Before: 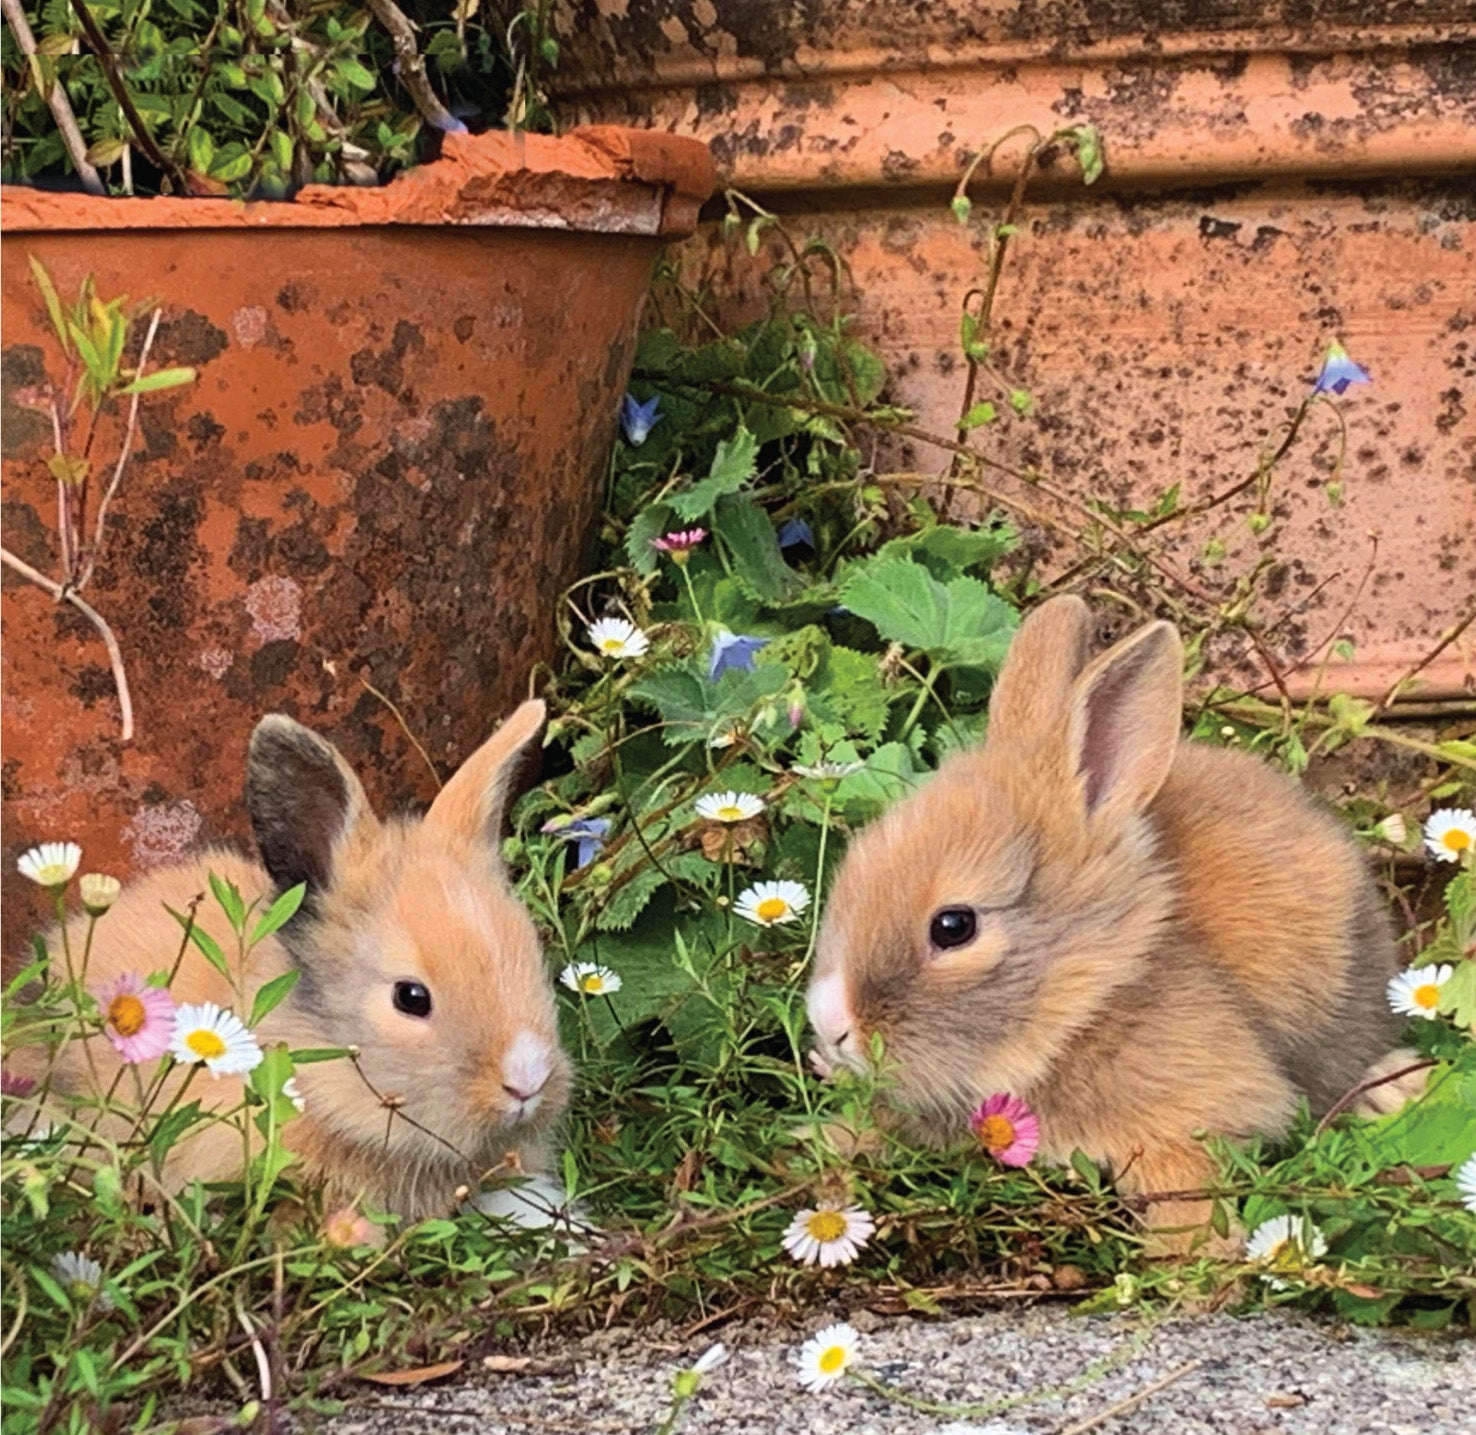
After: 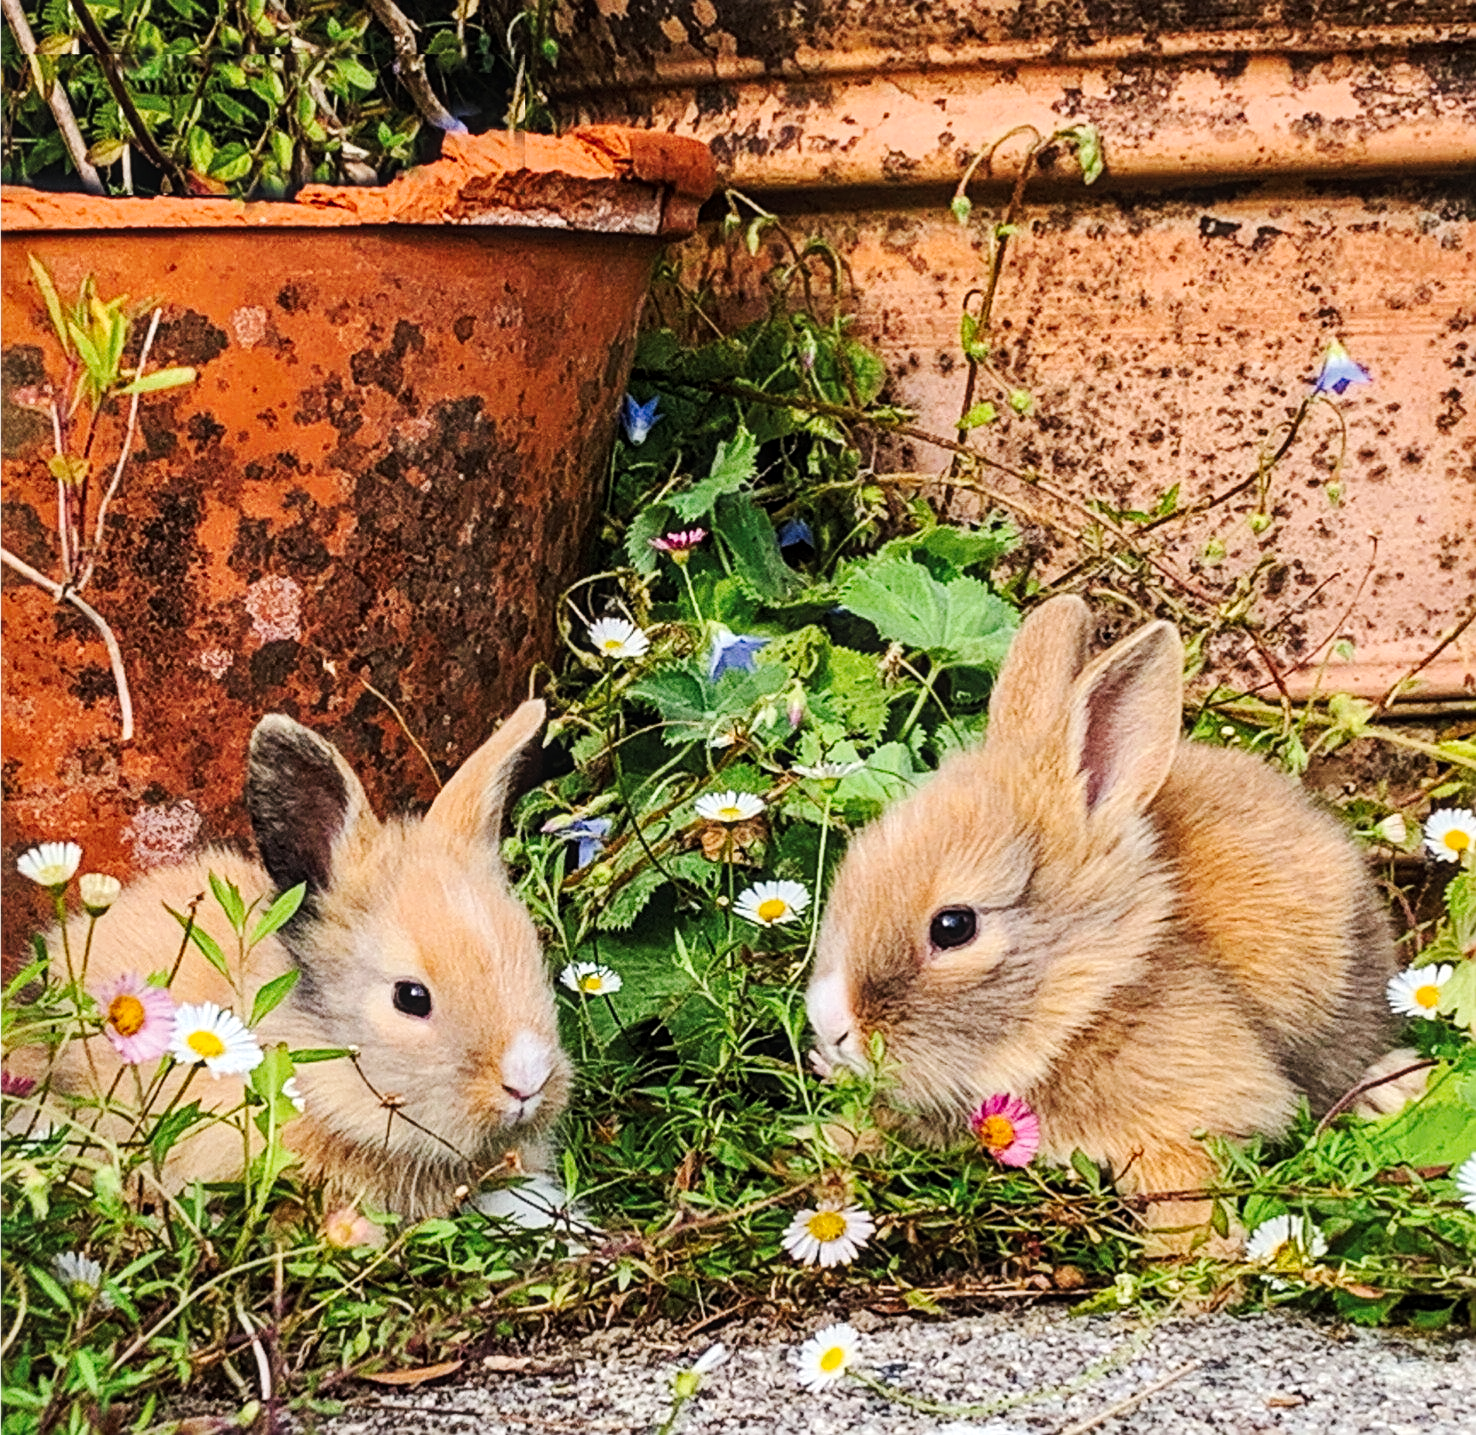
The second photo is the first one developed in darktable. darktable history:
sharpen: on, module defaults
local contrast: on, module defaults
tone curve: curves: ch0 [(0, 0) (0.003, 0.008) (0.011, 0.011) (0.025, 0.018) (0.044, 0.028) (0.069, 0.039) (0.1, 0.056) (0.136, 0.081) (0.177, 0.118) (0.224, 0.164) (0.277, 0.223) (0.335, 0.3) (0.399, 0.399) (0.468, 0.51) (0.543, 0.618) (0.623, 0.71) (0.709, 0.79) (0.801, 0.865) (0.898, 0.93) (1, 1)], preserve colors none
